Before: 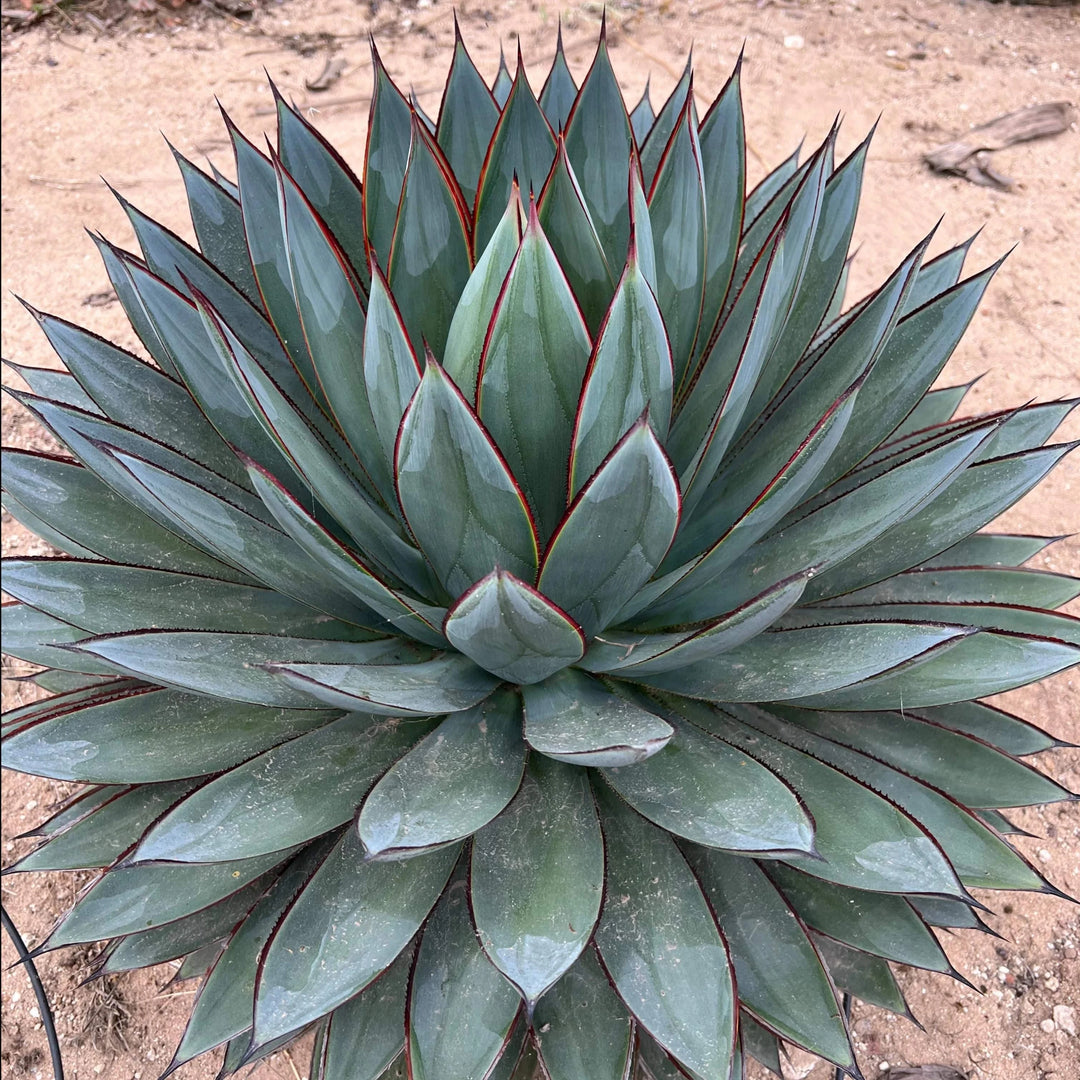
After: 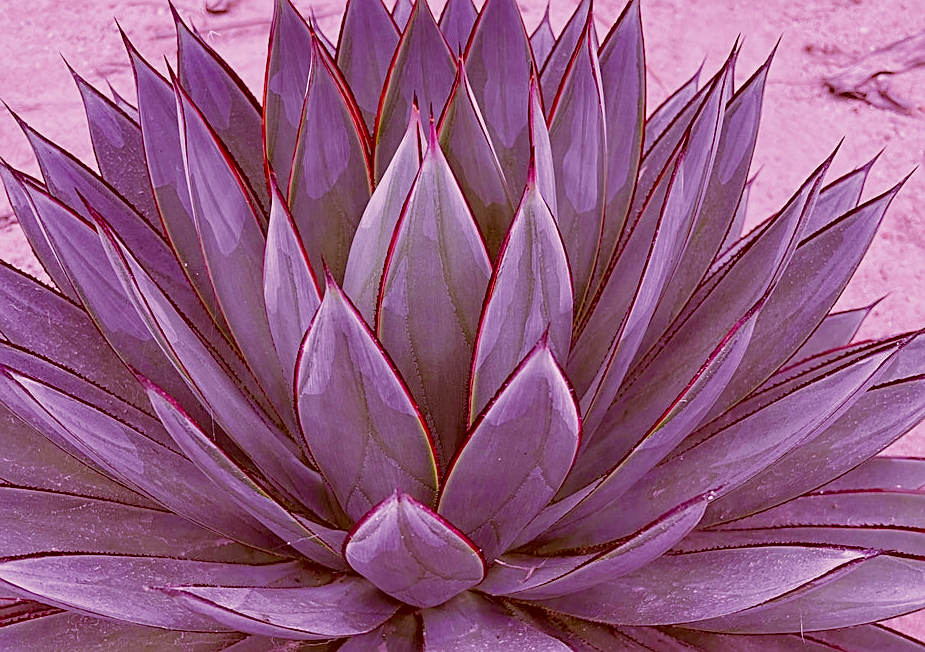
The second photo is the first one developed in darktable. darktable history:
filmic rgb: black relative exposure -8.79 EV, white relative exposure 4.98 EV, threshold 6 EV, target black luminance 0%, hardness 3.77, latitude 66.34%, contrast 0.822, highlights saturation mix 10%, shadows ↔ highlights balance 20%, add noise in highlights 0.1, color science v4 (2020), iterations of high-quality reconstruction 0, type of noise poissonian, enable highlight reconstruction true
exposure: exposure 0.29 EV, compensate highlight preservation false
crop and rotate: left 9.345%, top 7.22%, right 4.982%, bottom 32.331%
white balance: red 0.98, blue 1.61
color correction: highlights a* 9.03, highlights b* 8.71, shadows a* 40, shadows b* 40, saturation 0.8
sharpen: on, module defaults
